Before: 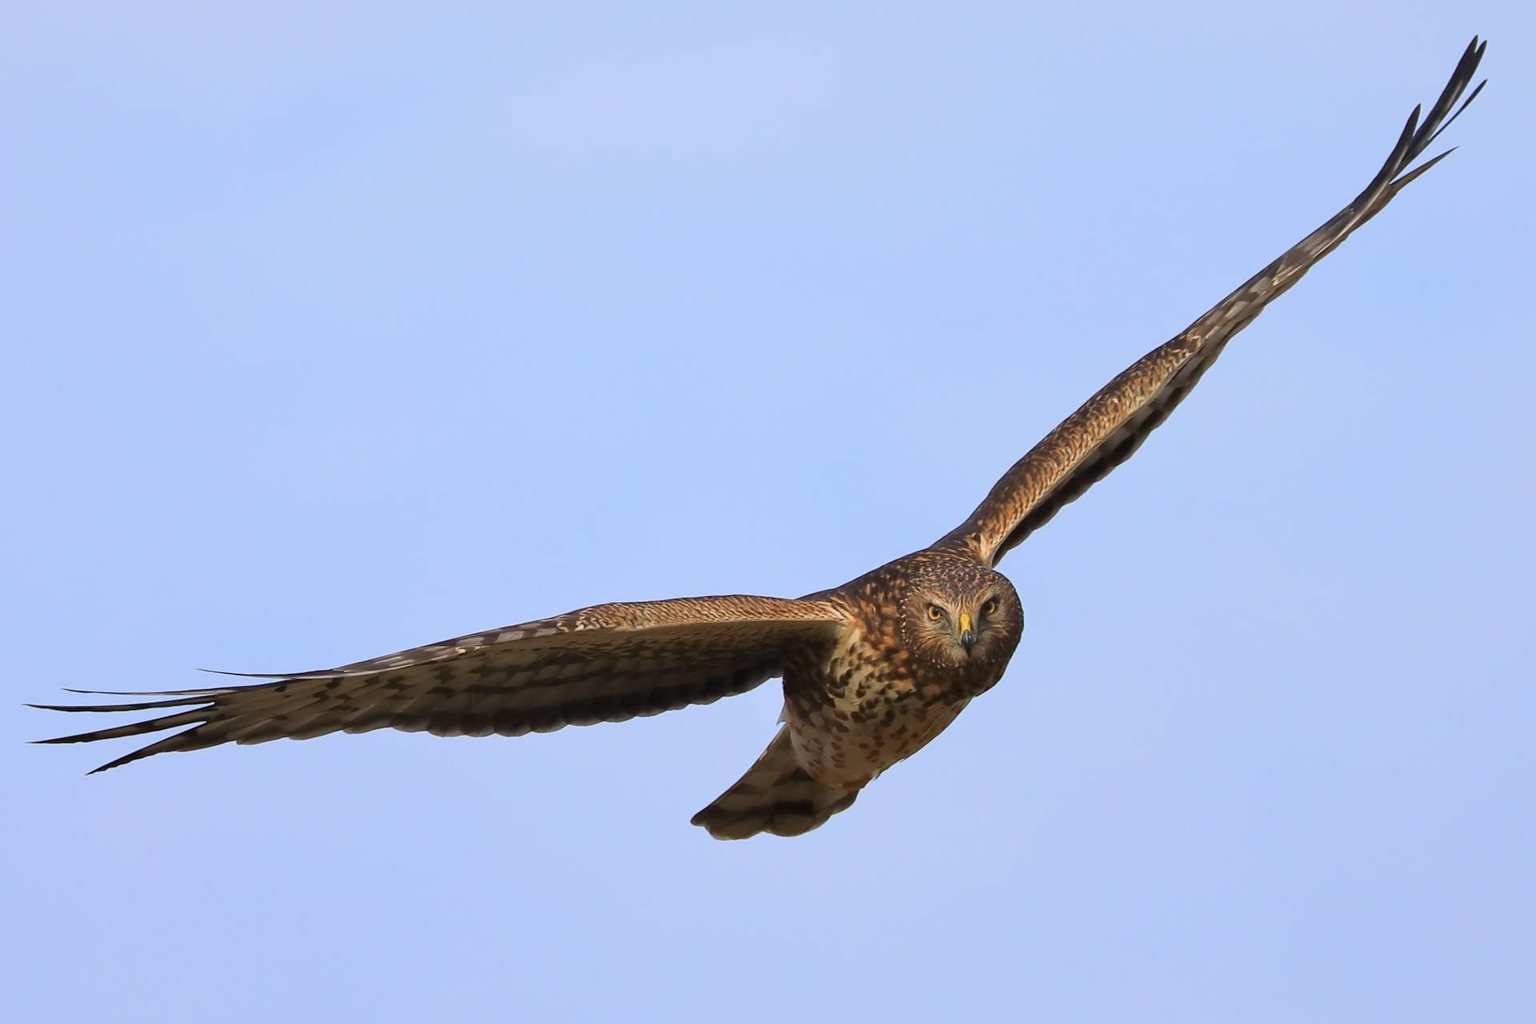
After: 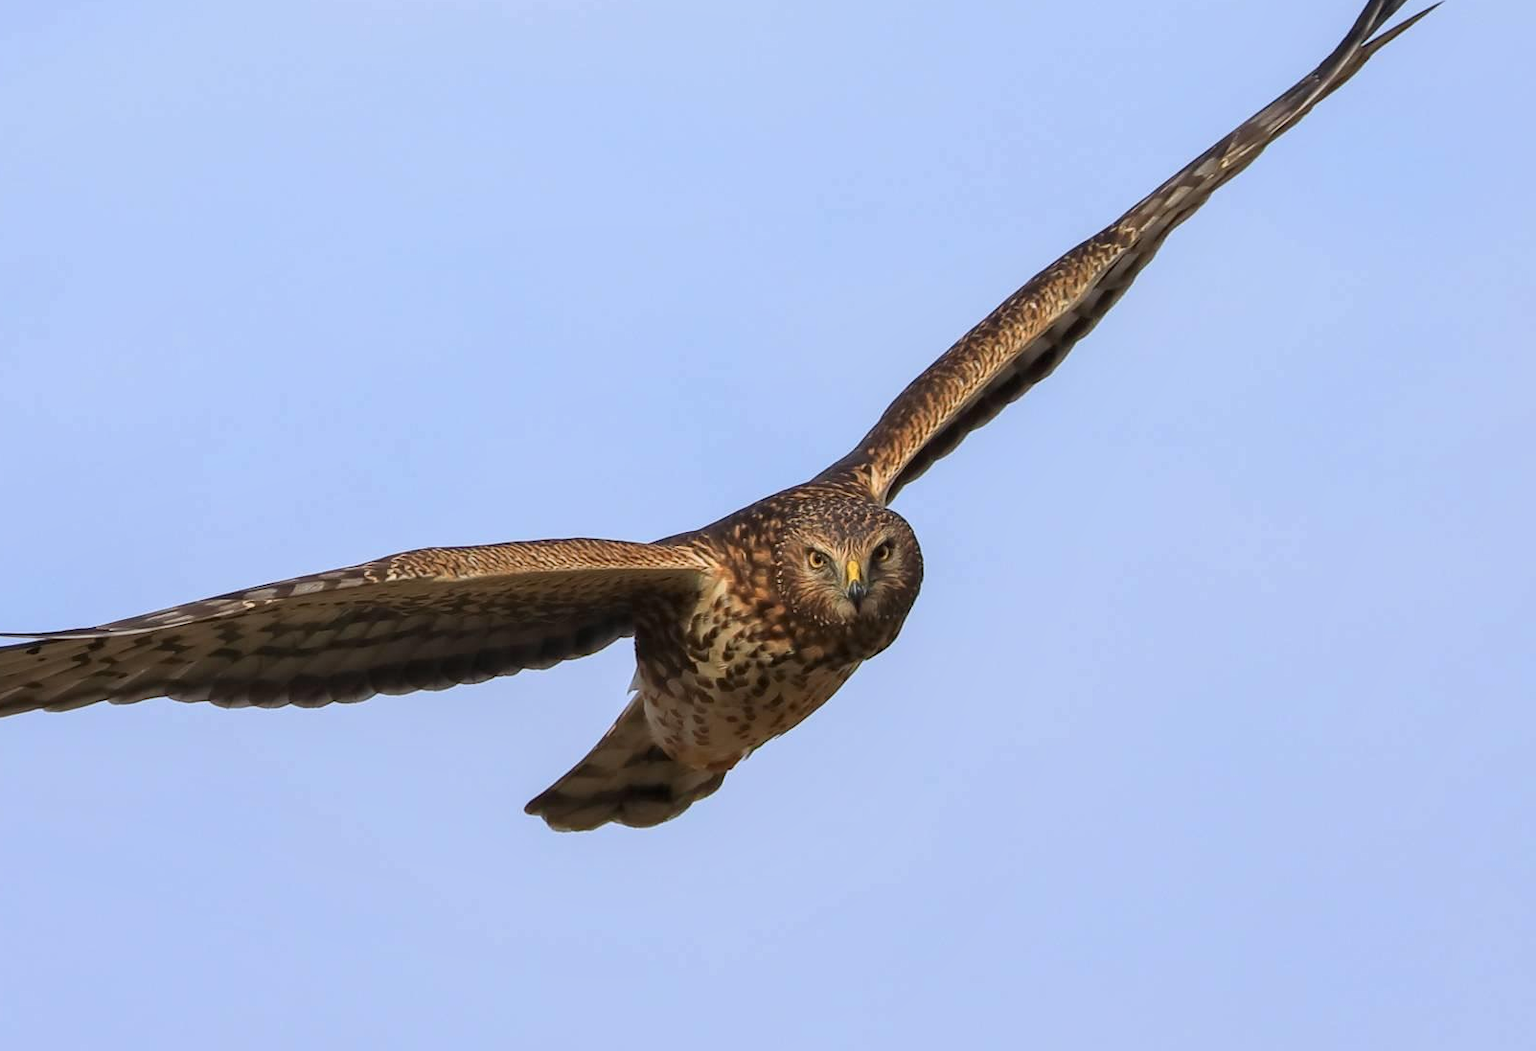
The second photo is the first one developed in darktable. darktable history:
crop: left 16.468%, top 14.275%
local contrast: on, module defaults
